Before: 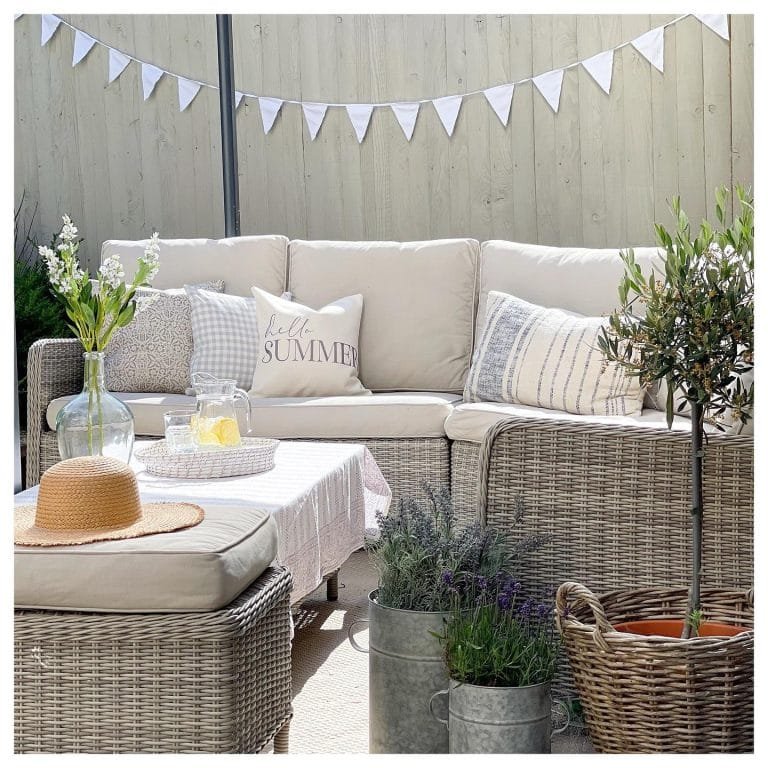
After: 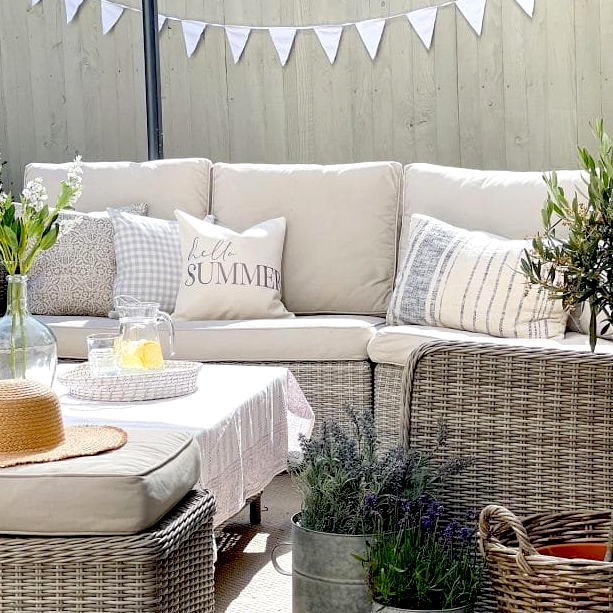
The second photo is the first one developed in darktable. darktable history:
crop and rotate: left 10.071%, top 10.071%, right 10.02%, bottom 10.02%
exposure: black level correction 0.025, exposure 0.182 EV, compensate highlight preservation false
